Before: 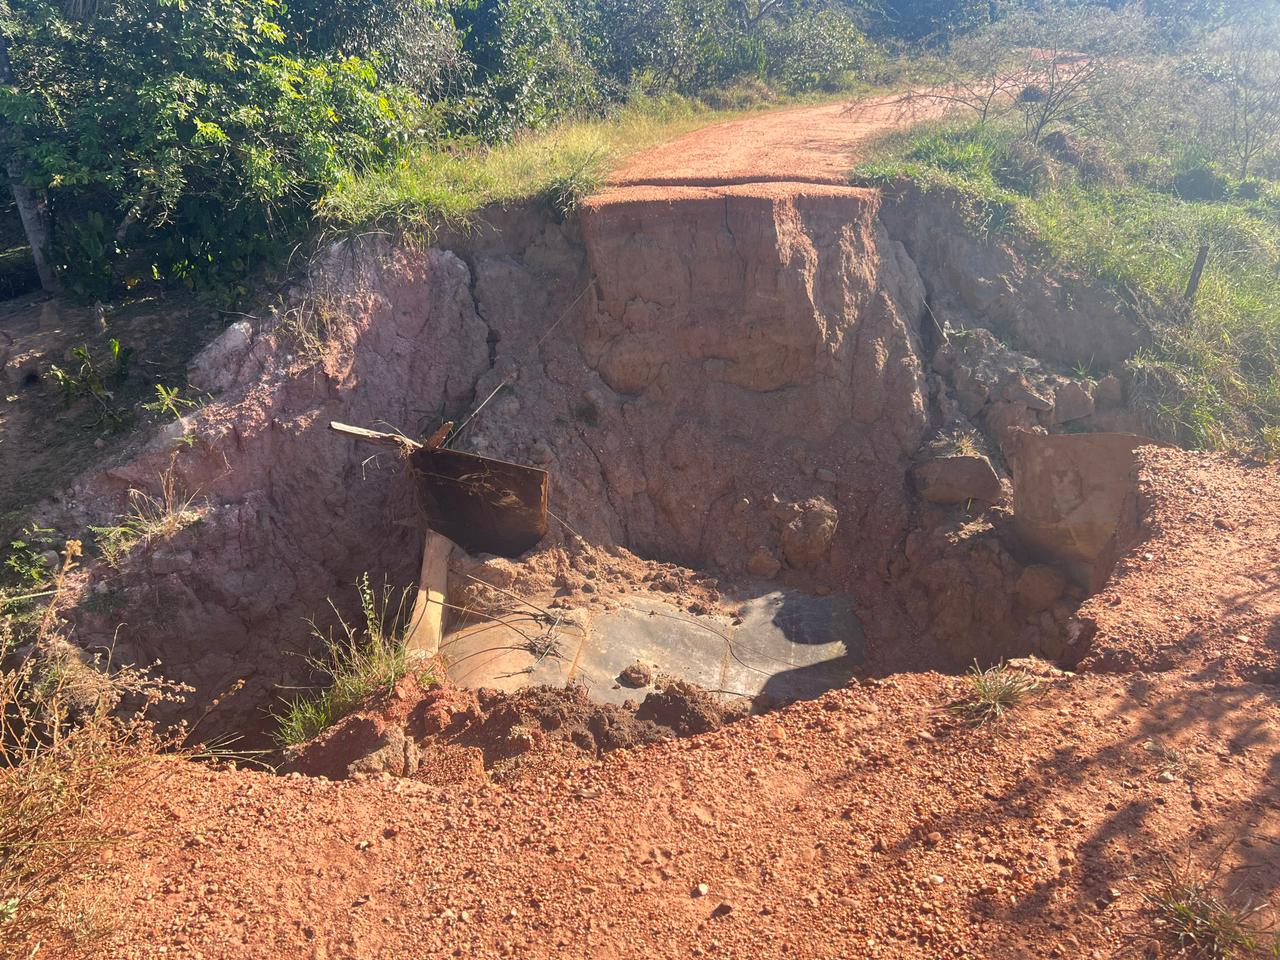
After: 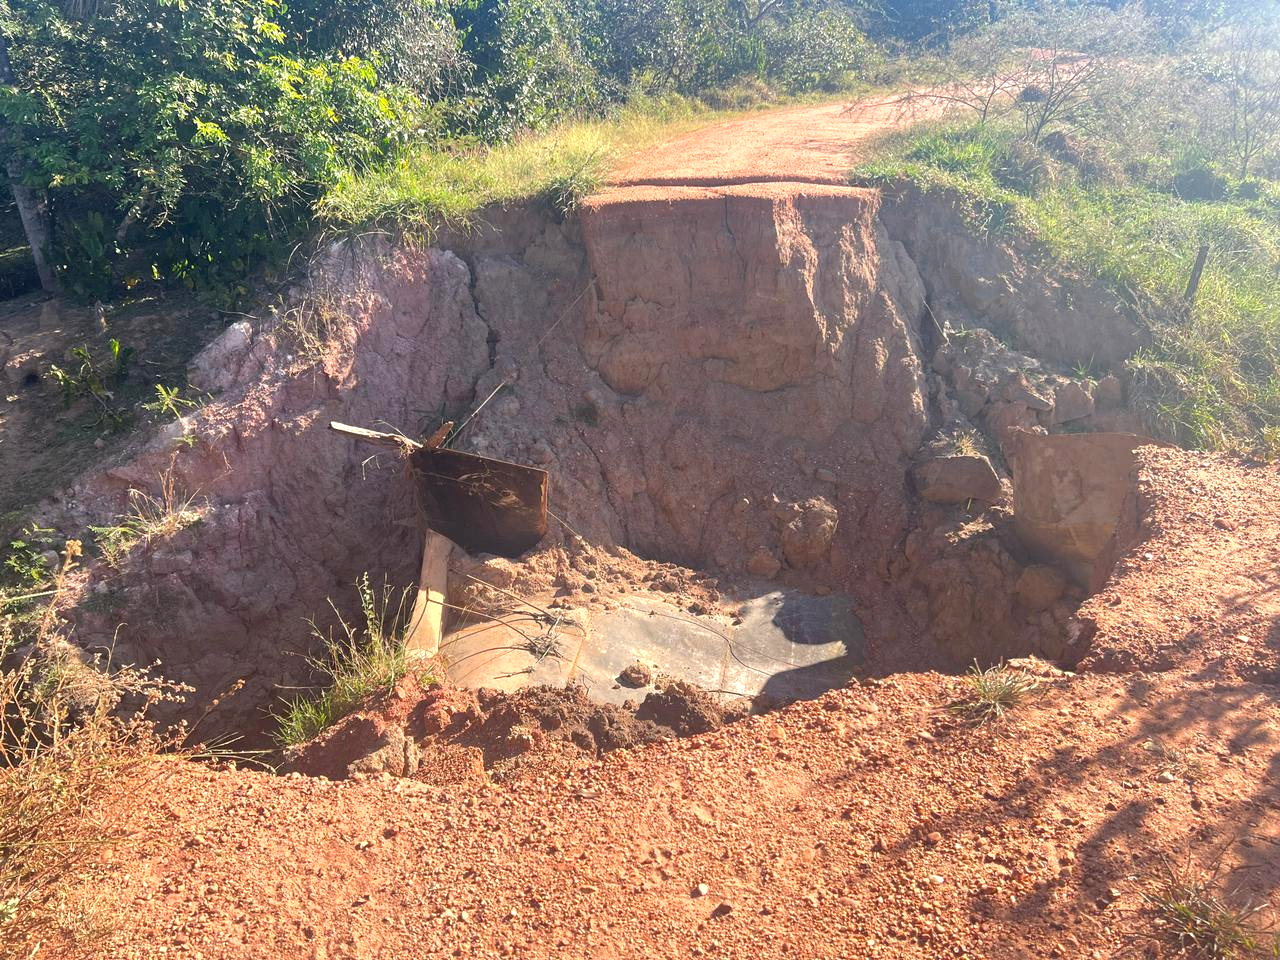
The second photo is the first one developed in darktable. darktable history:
exposure: exposure 0.403 EV, compensate exposure bias true, compensate highlight preservation false
tone equalizer: mask exposure compensation -0.502 EV
